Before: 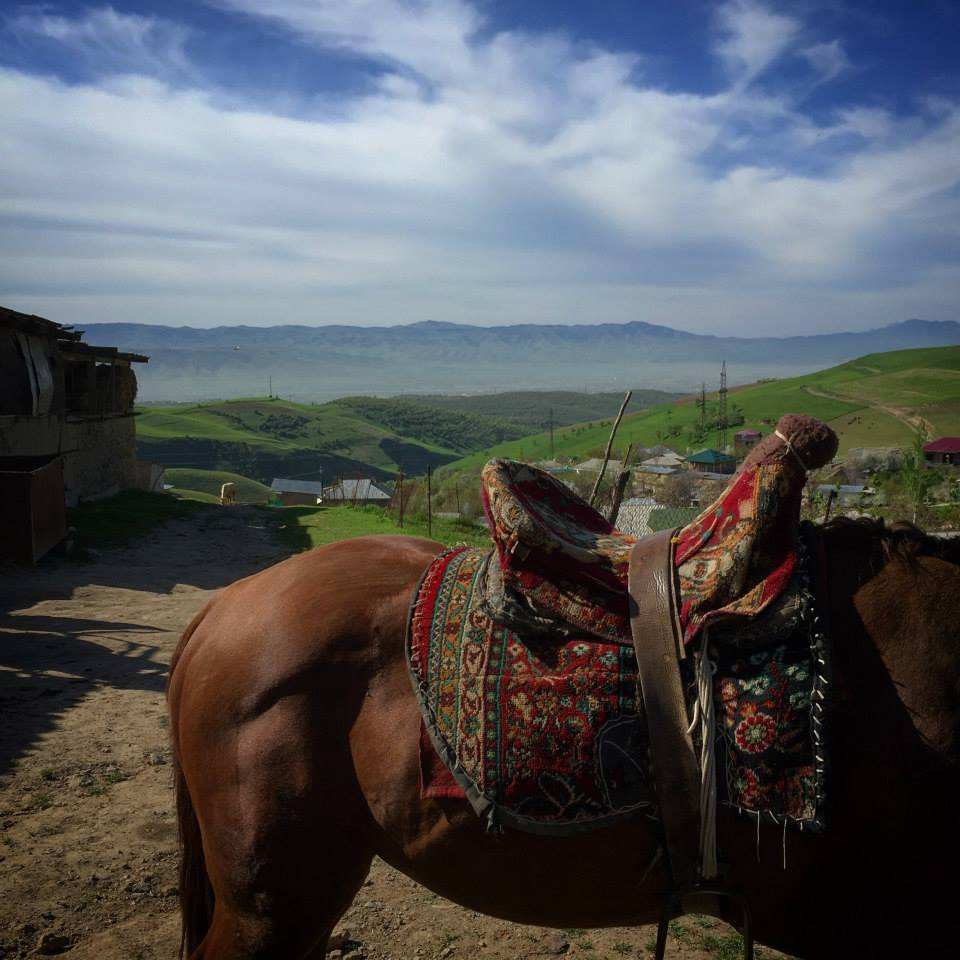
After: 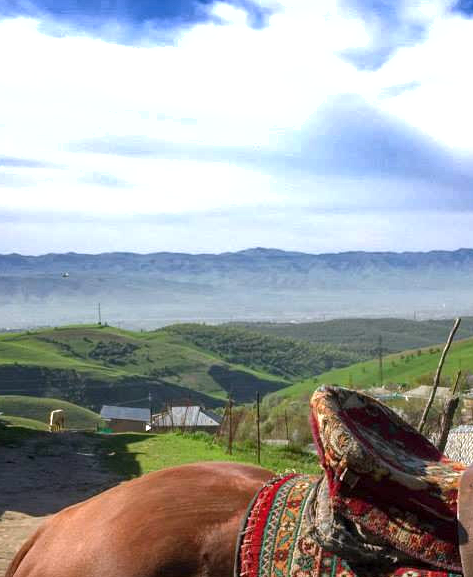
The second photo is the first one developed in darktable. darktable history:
color calibration: x 0.334, y 0.349, temperature 5426 K
white balance: red 1.004, blue 1.096
crop: left 17.835%, top 7.675%, right 32.881%, bottom 32.213%
levels: levels [0, 0.476, 0.951]
local contrast: highlights 100%, shadows 100%, detail 120%, midtone range 0.2
shadows and highlights: soften with gaussian
exposure: exposure 0.921 EV, compensate highlight preservation false
